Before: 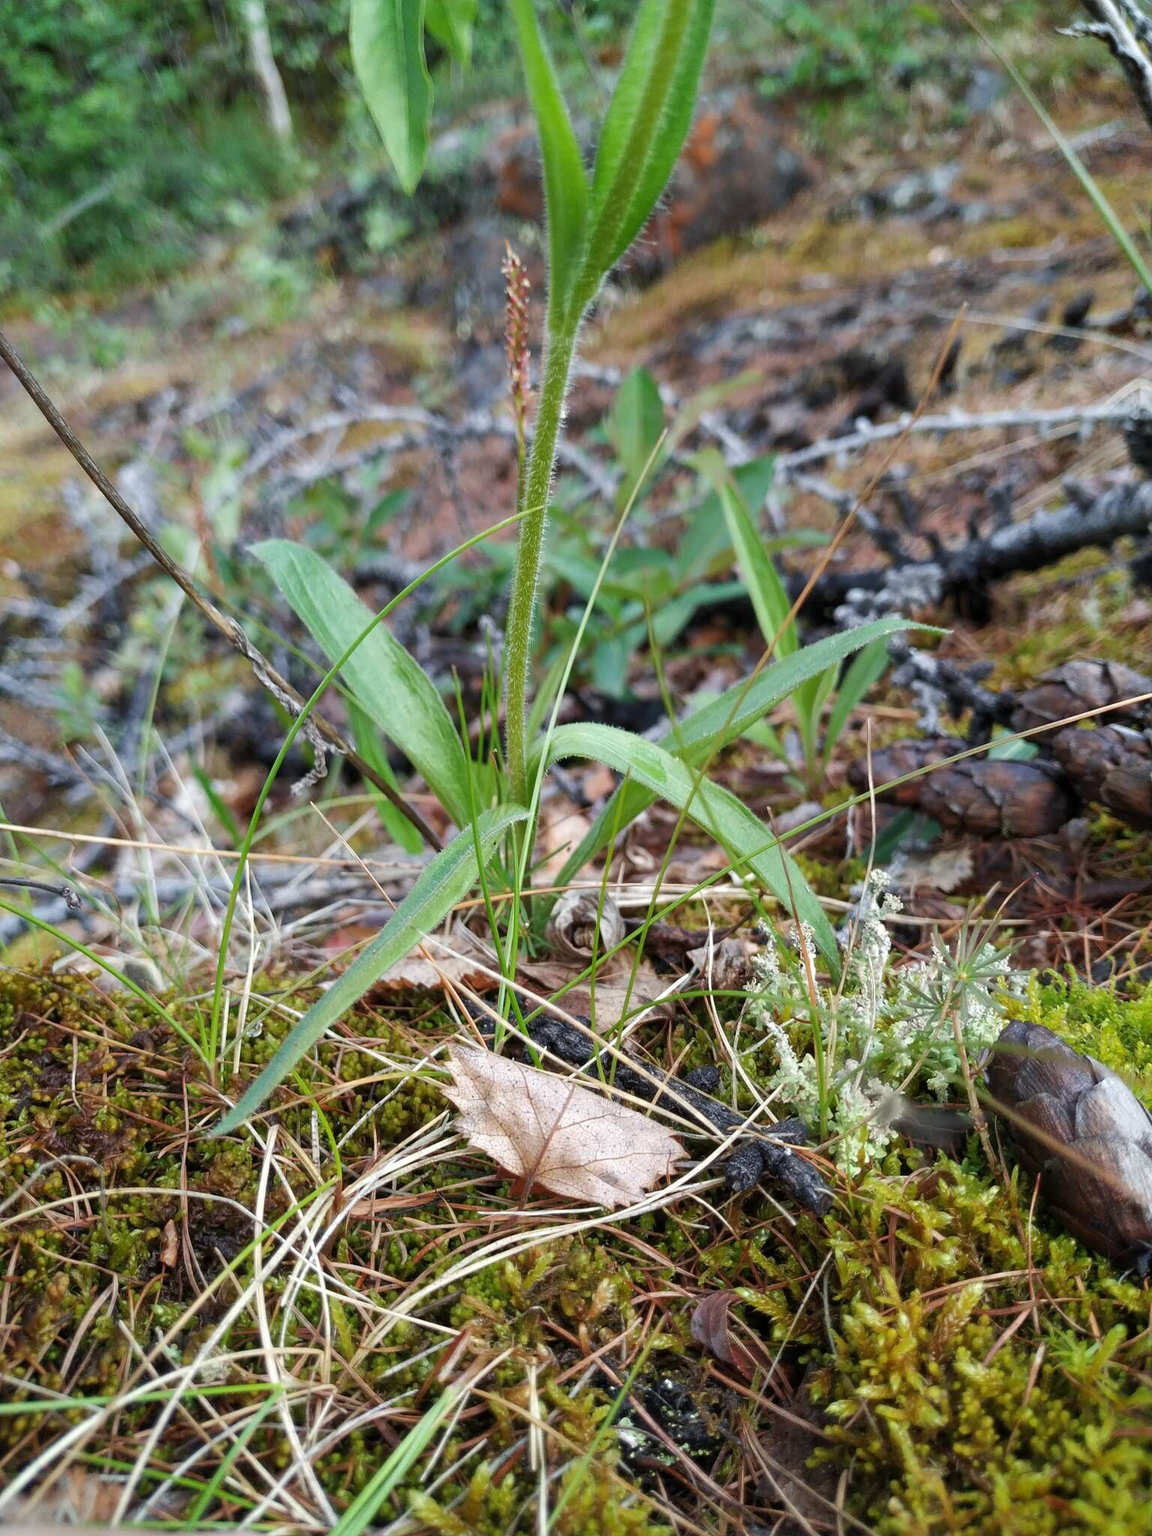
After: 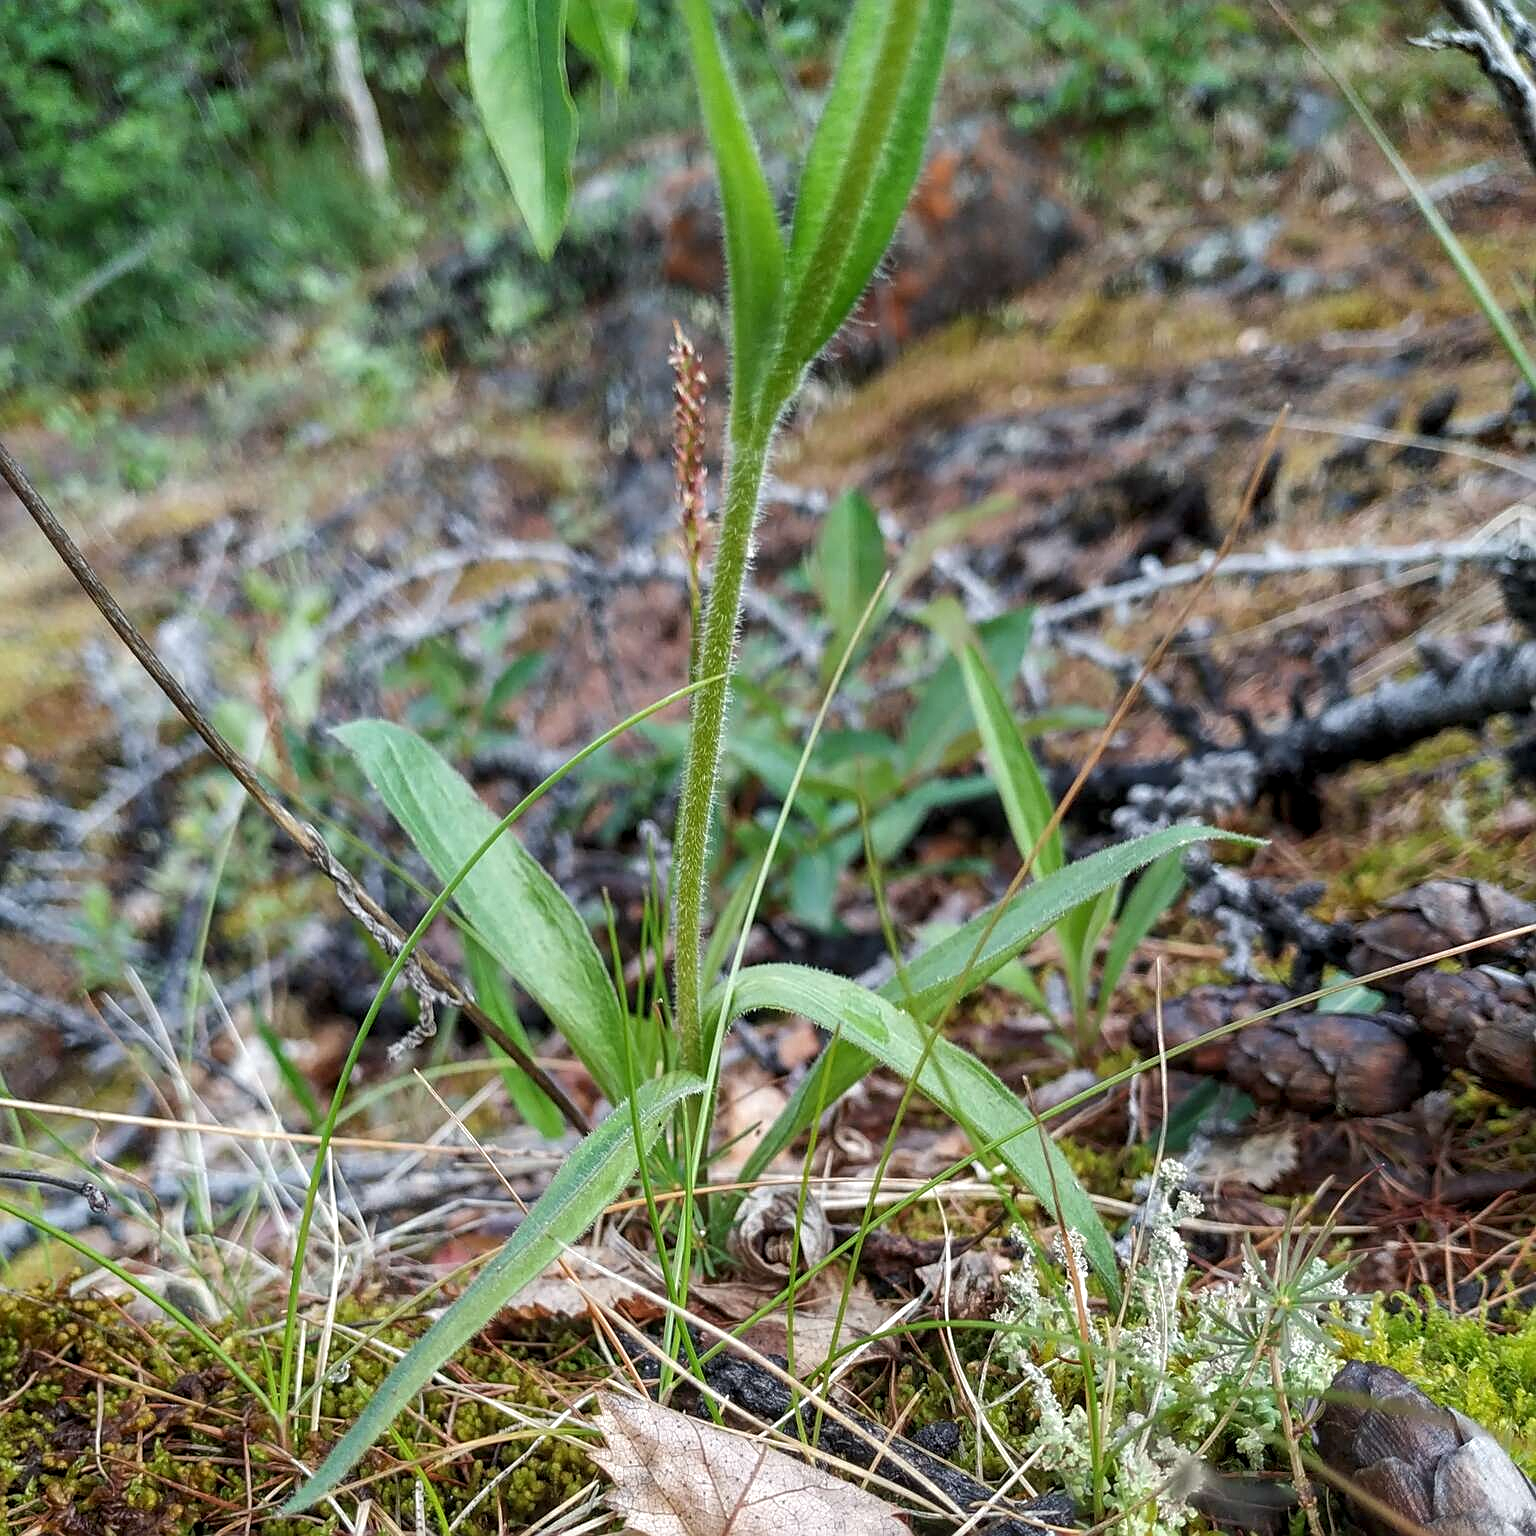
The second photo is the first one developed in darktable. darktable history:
crop: bottom 24.985%
local contrast: on, module defaults
sharpen: on, module defaults
